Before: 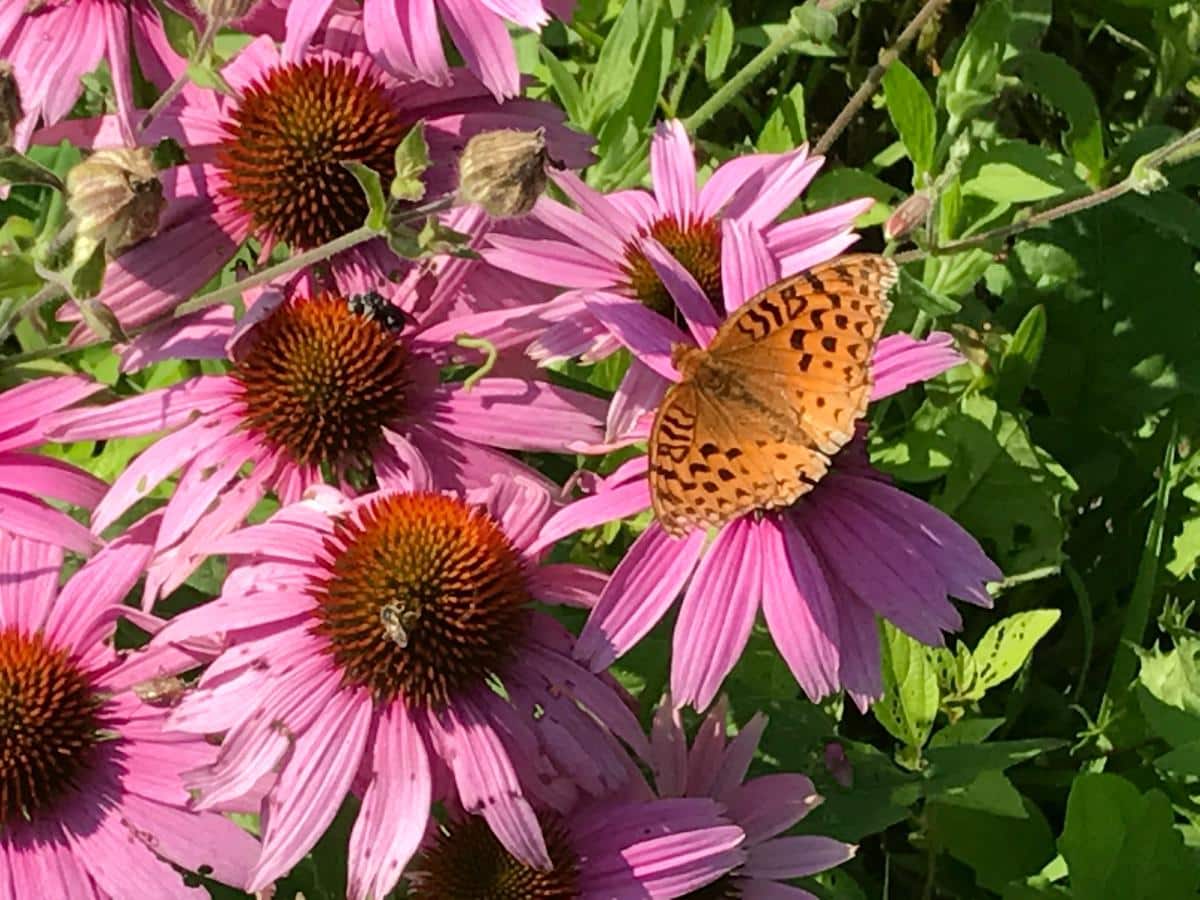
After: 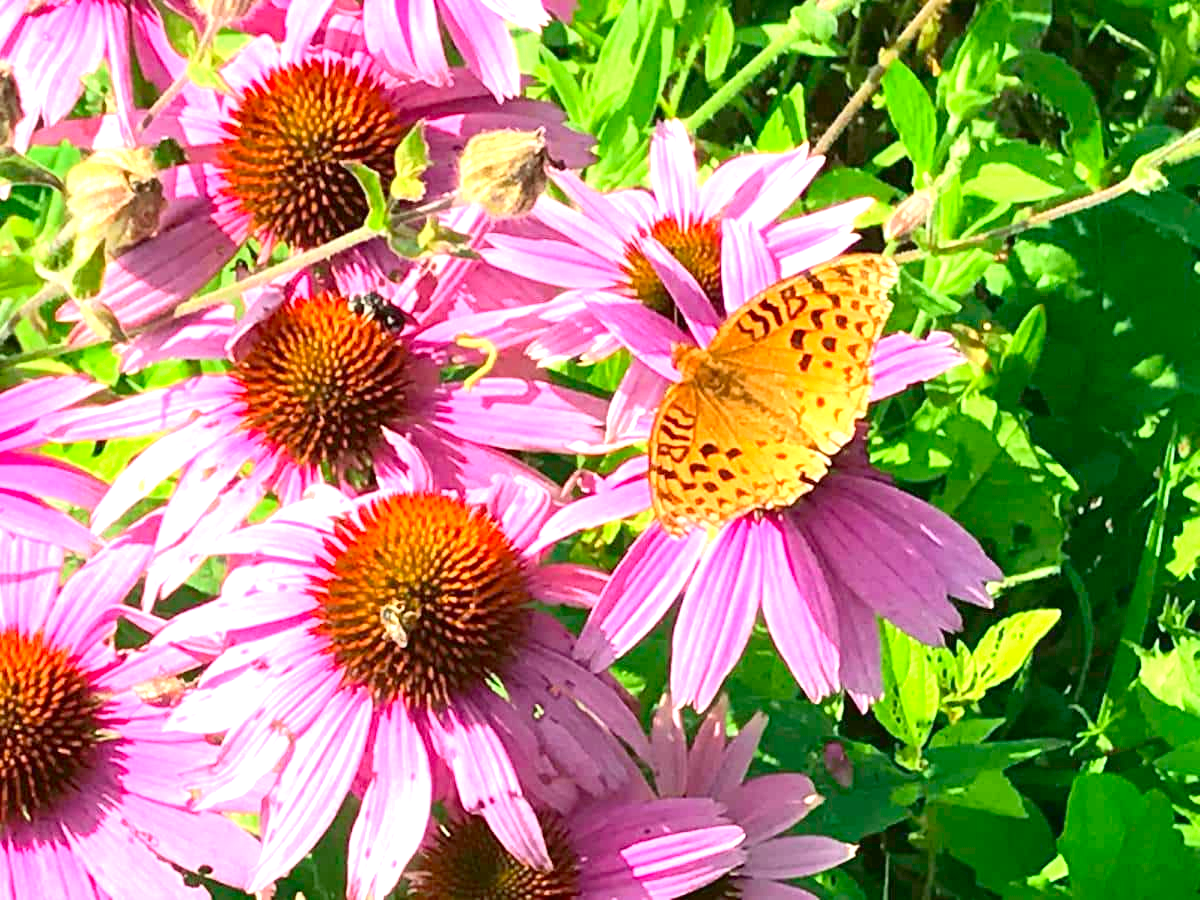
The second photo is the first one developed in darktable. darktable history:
tone curve: curves: ch0 [(0, 0.036) (0.053, 0.068) (0.211, 0.217) (0.519, 0.513) (0.847, 0.82) (0.991, 0.914)]; ch1 [(0, 0) (0.276, 0.206) (0.412, 0.353) (0.482, 0.475) (0.495, 0.5) (0.509, 0.502) (0.563, 0.57) (0.667, 0.672) (0.788, 0.809) (1, 1)]; ch2 [(0, 0) (0.438, 0.456) (0.473, 0.47) (0.503, 0.503) (0.523, 0.528) (0.562, 0.571) (0.612, 0.61) (0.679, 0.72) (1, 1)], color space Lab, independent channels, preserve colors none
exposure: black level correction 0.001, exposure 1.84 EV, compensate highlight preservation false
